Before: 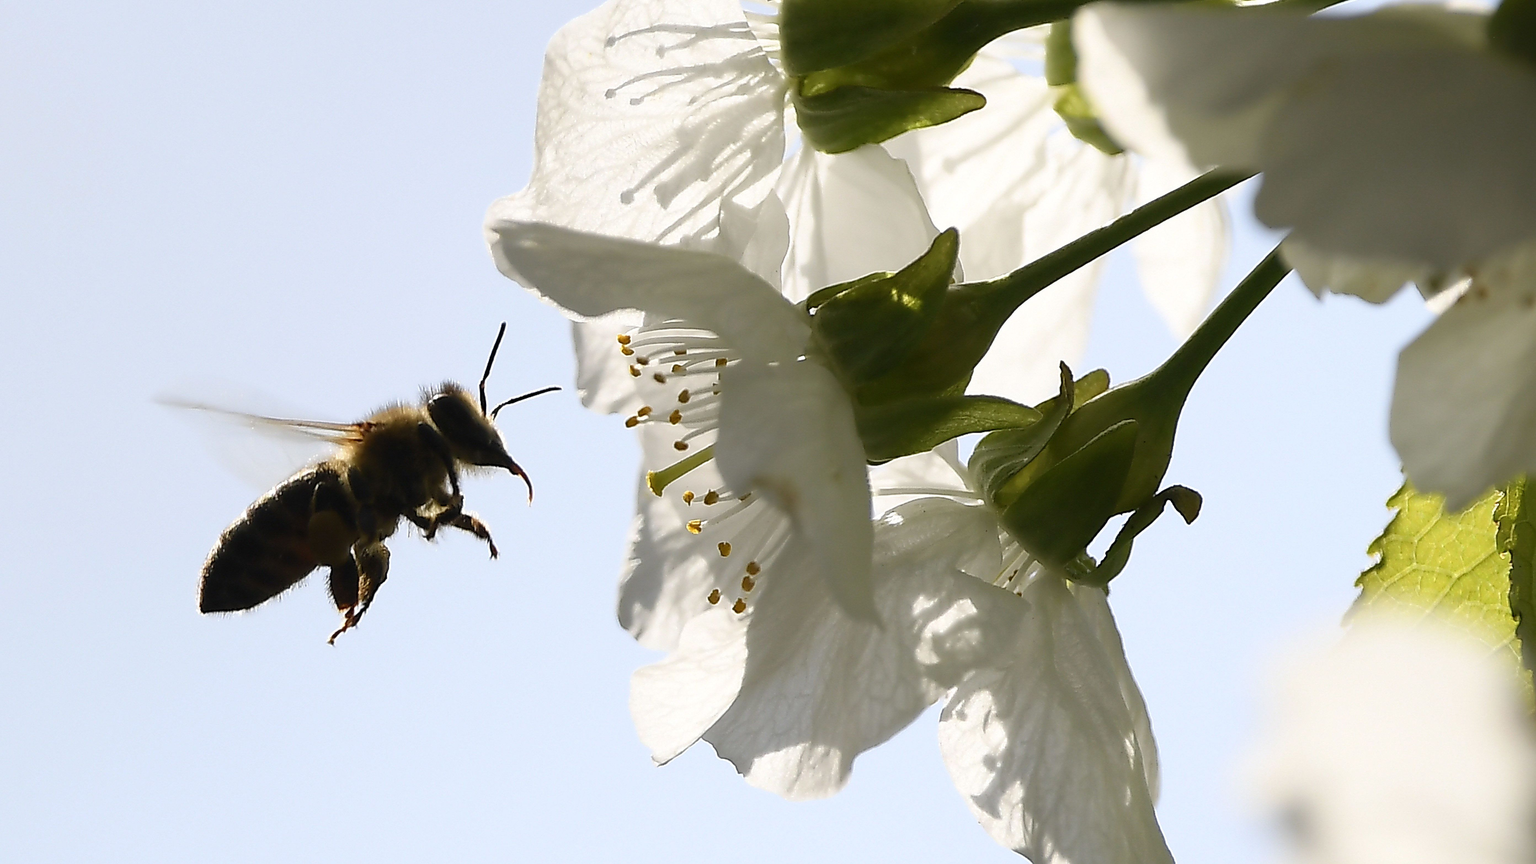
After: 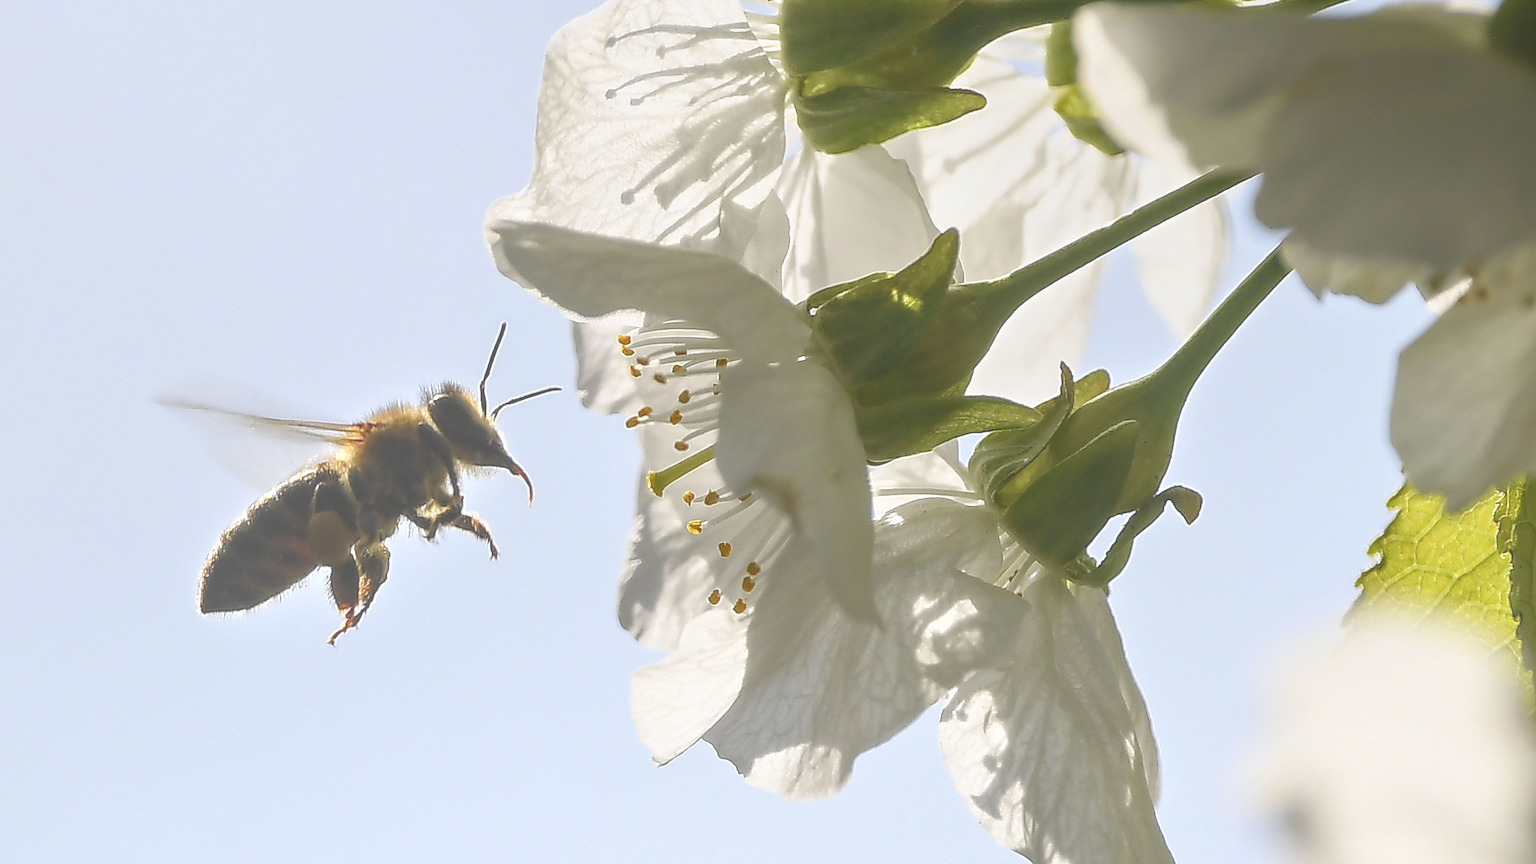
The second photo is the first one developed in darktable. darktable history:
local contrast: highlights 71%, shadows 12%, midtone range 0.191
